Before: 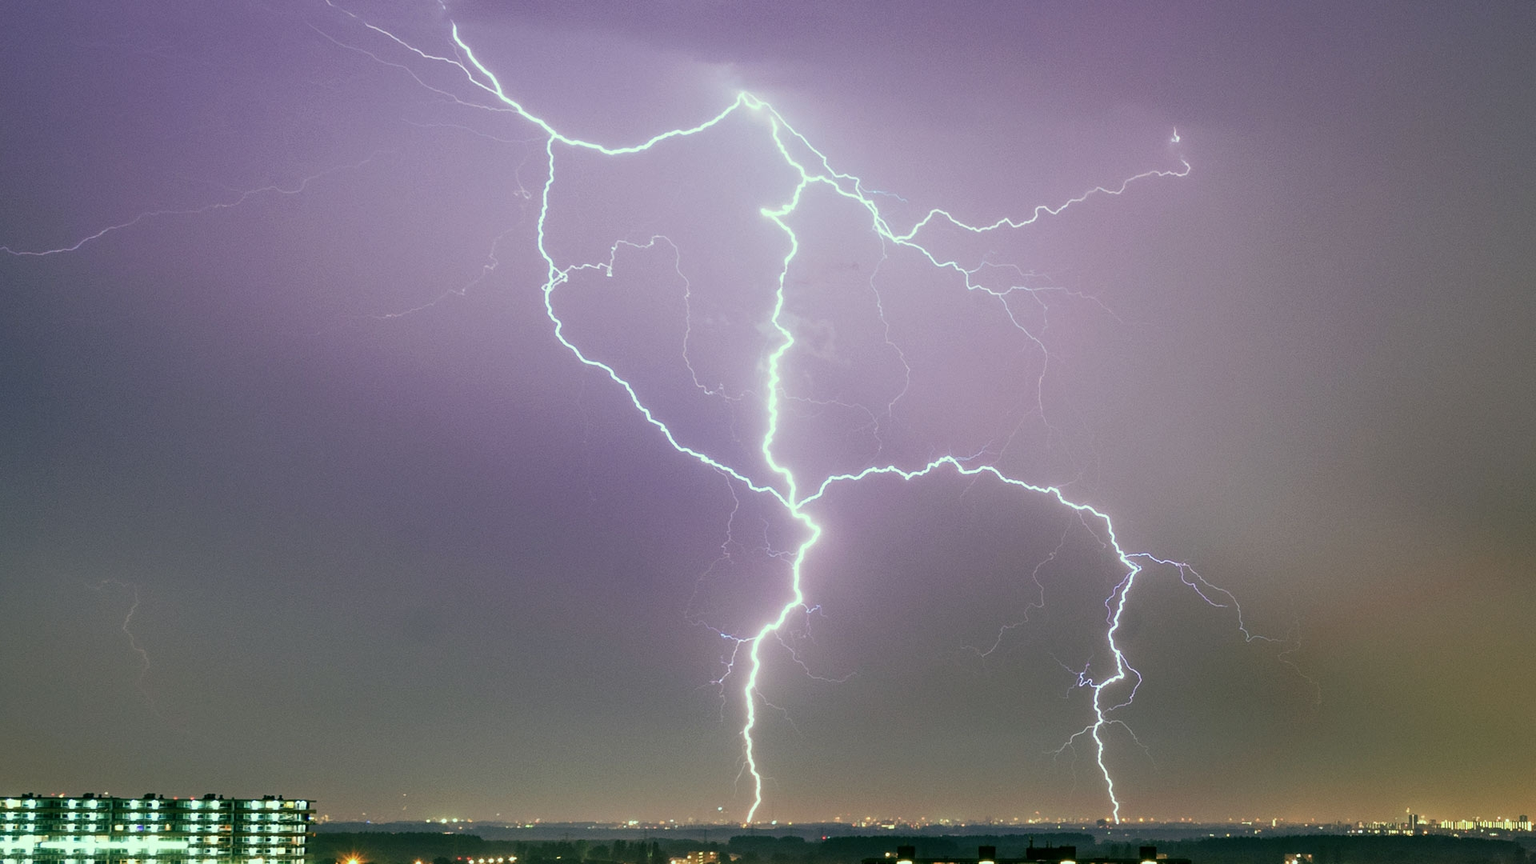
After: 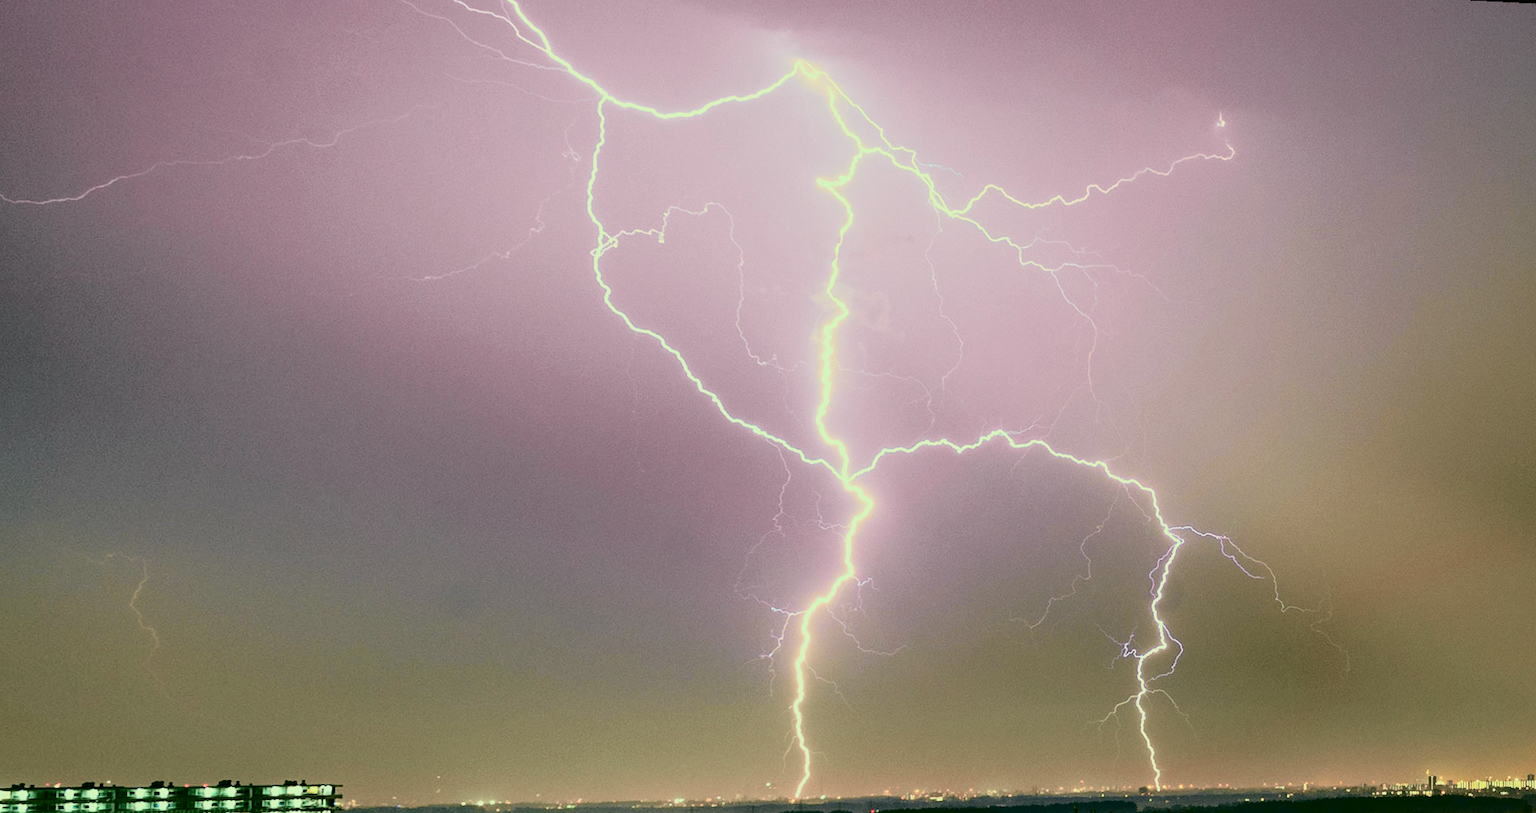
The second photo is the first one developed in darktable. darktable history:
rotate and perspective: rotation 0.679°, lens shift (horizontal) 0.136, crop left 0.009, crop right 0.991, crop top 0.078, crop bottom 0.95
tone curve: curves: ch0 [(0, 0.006) (0.184, 0.117) (0.405, 0.46) (0.456, 0.528) (0.634, 0.728) (0.877, 0.89) (0.984, 0.935)]; ch1 [(0, 0) (0.443, 0.43) (0.492, 0.489) (0.566, 0.579) (0.595, 0.625) (0.608, 0.667) (0.65, 0.729) (1, 1)]; ch2 [(0, 0) (0.33, 0.301) (0.421, 0.443) (0.447, 0.489) (0.492, 0.498) (0.537, 0.583) (0.586, 0.591) (0.663, 0.686) (1, 1)], color space Lab, independent channels, preserve colors none
white balance: red 1.045, blue 0.932
